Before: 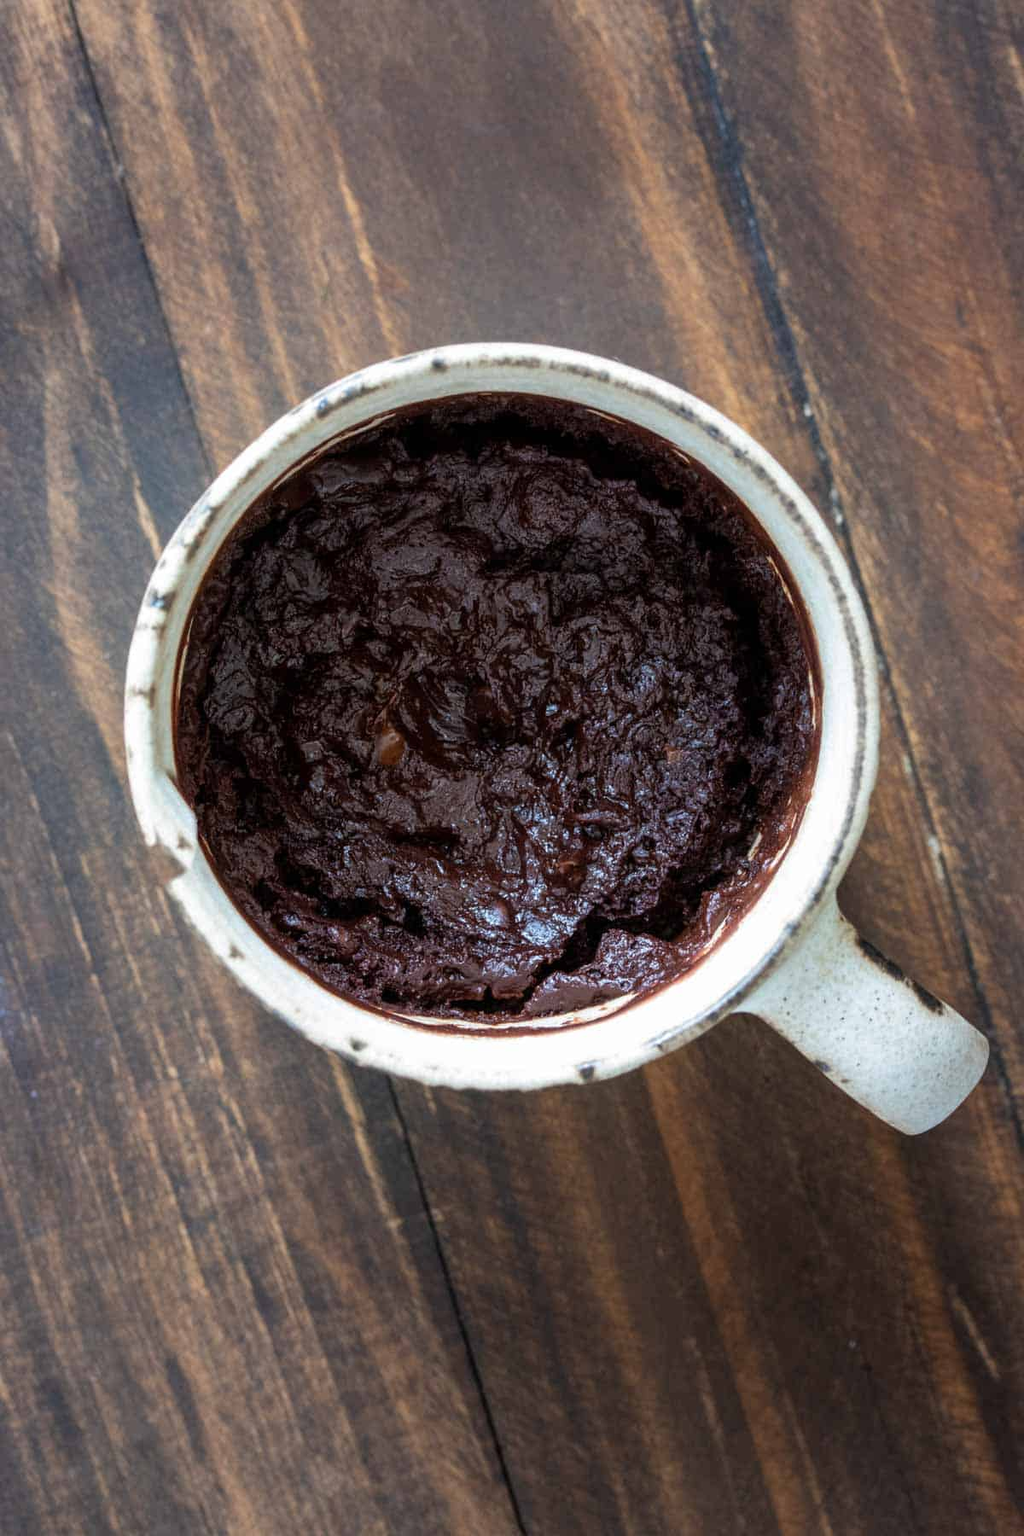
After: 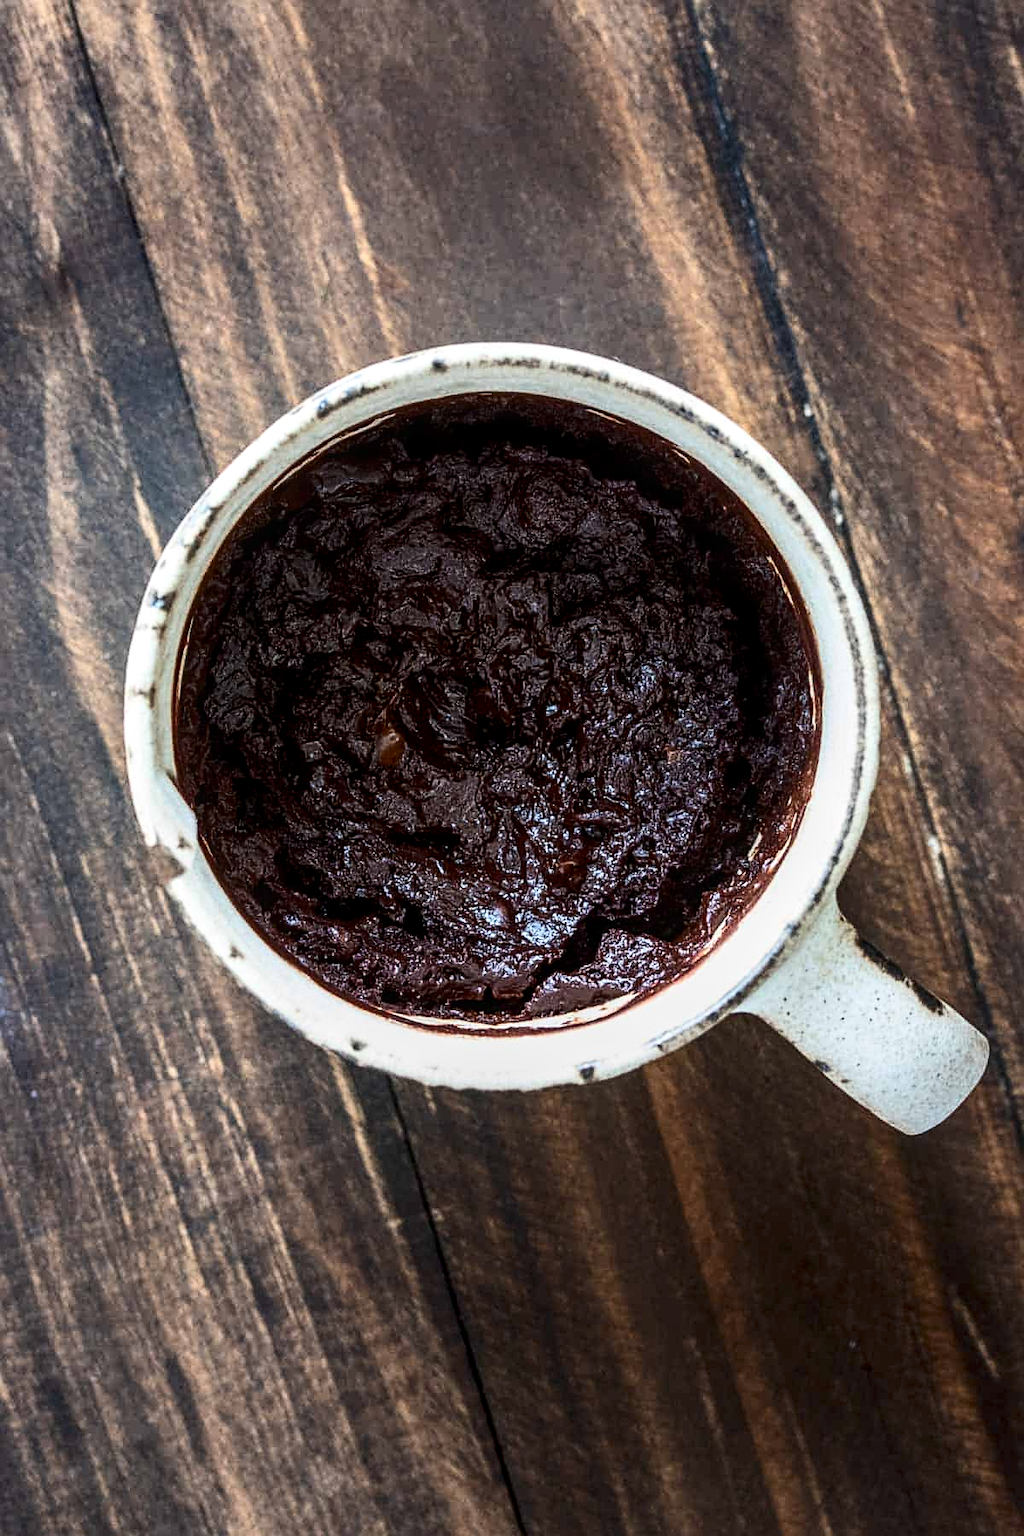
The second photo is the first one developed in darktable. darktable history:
local contrast: detail 130%
sharpen: amount 0.495
contrast brightness saturation: contrast 0.29
